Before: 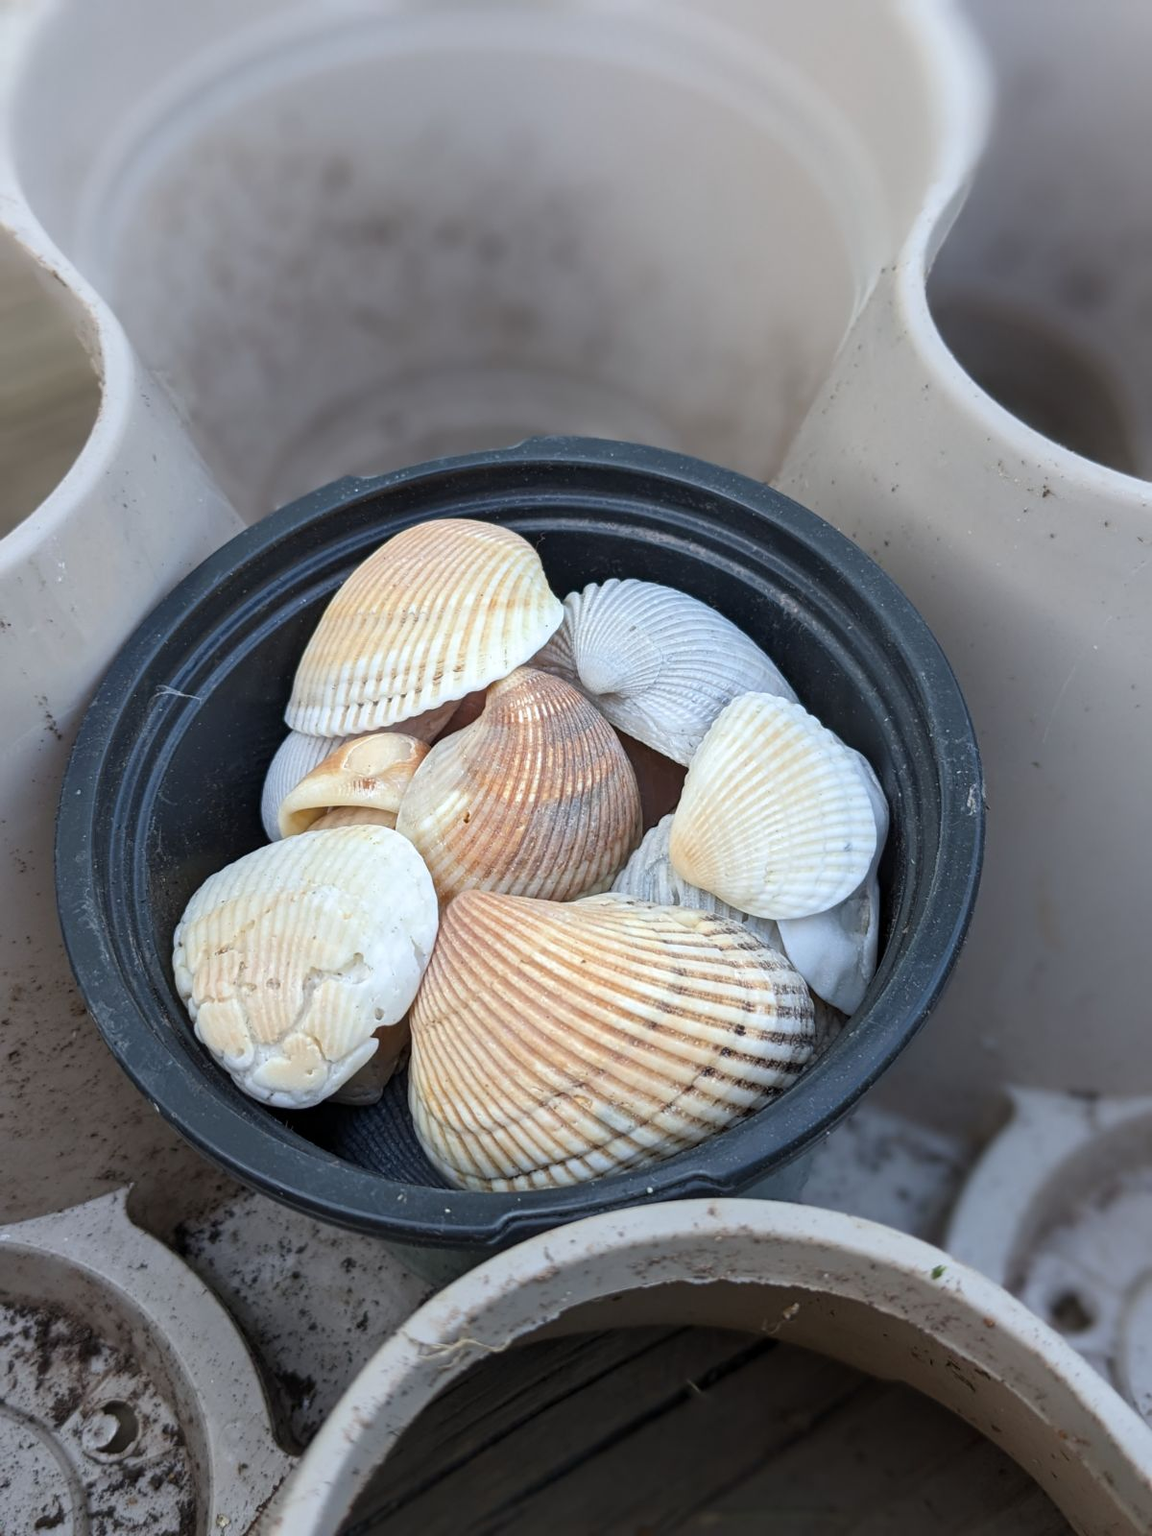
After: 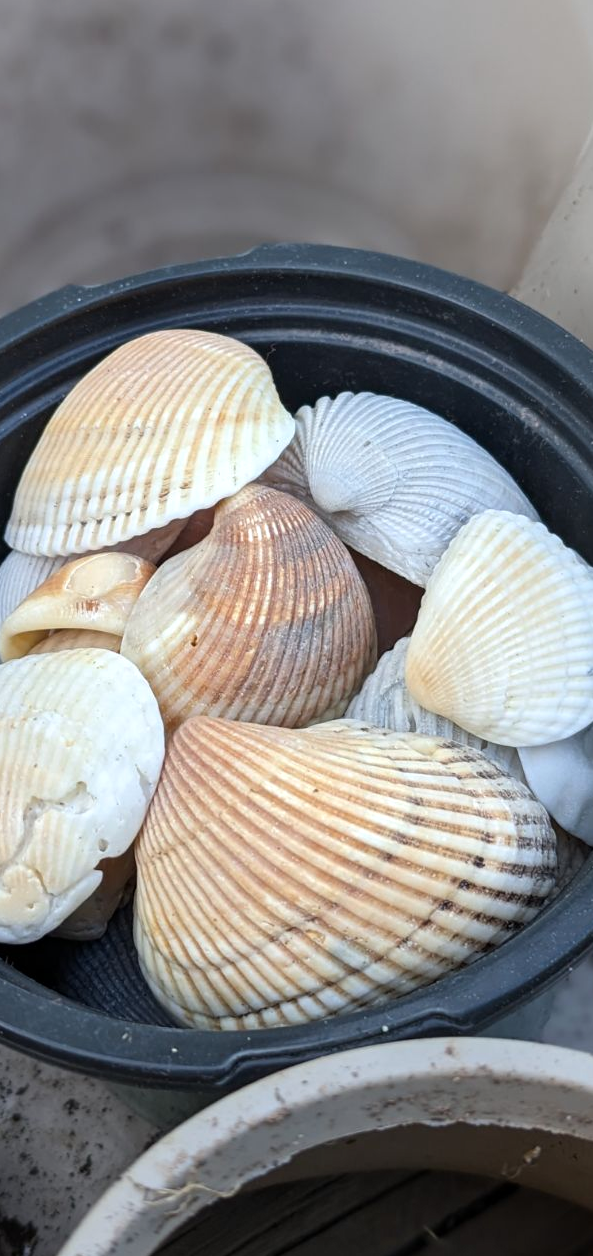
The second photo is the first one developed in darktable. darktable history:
crop and rotate: angle 0.02°, left 24.353%, top 13.219%, right 26.156%, bottom 8.224%
color balance rgb: perceptual saturation grading › global saturation 3.7%, global vibrance 5.56%, contrast 3.24%
